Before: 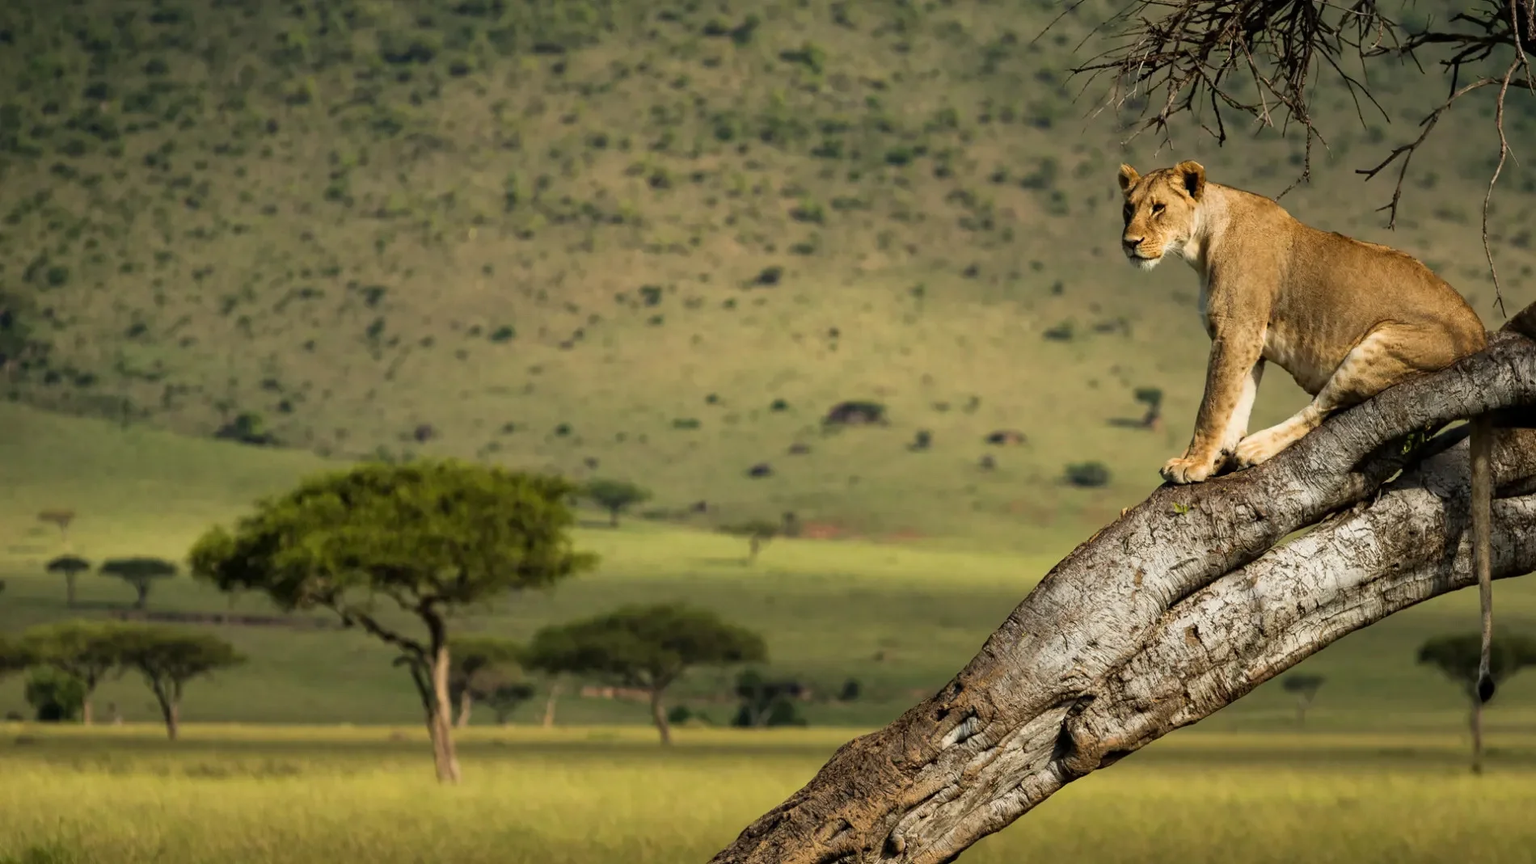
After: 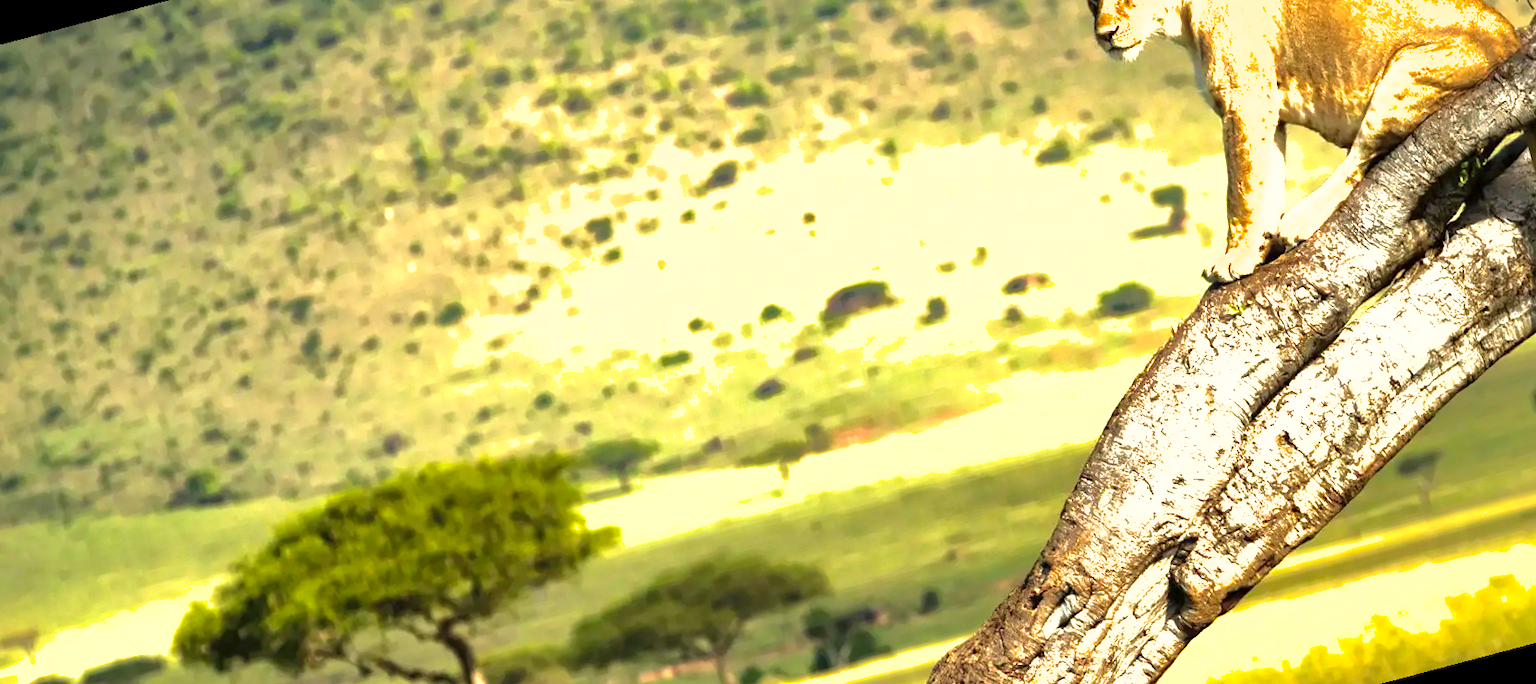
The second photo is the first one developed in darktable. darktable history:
rotate and perspective: rotation -14.8°, crop left 0.1, crop right 0.903, crop top 0.25, crop bottom 0.748
levels: levels [0, 0.281, 0.562]
shadows and highlights: on, module defaults
tone equalizer: on, module defaults
